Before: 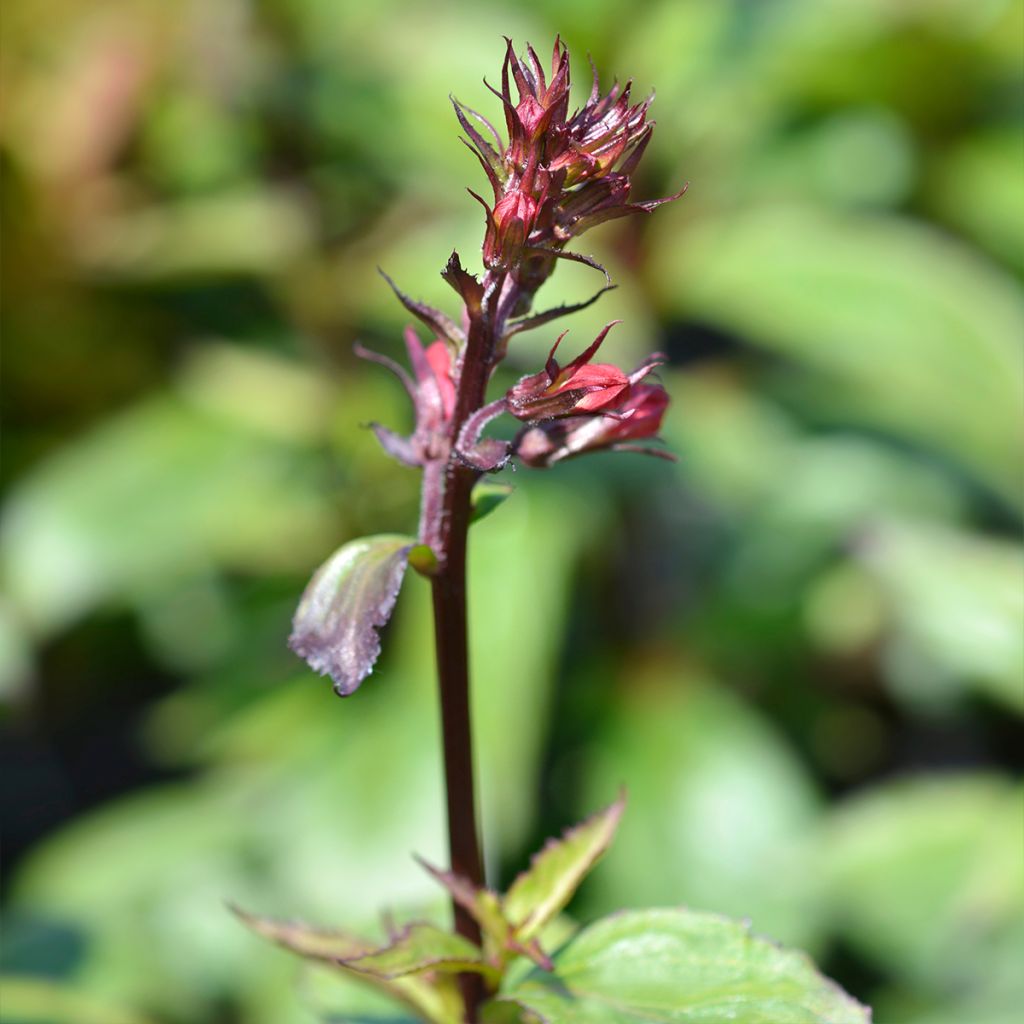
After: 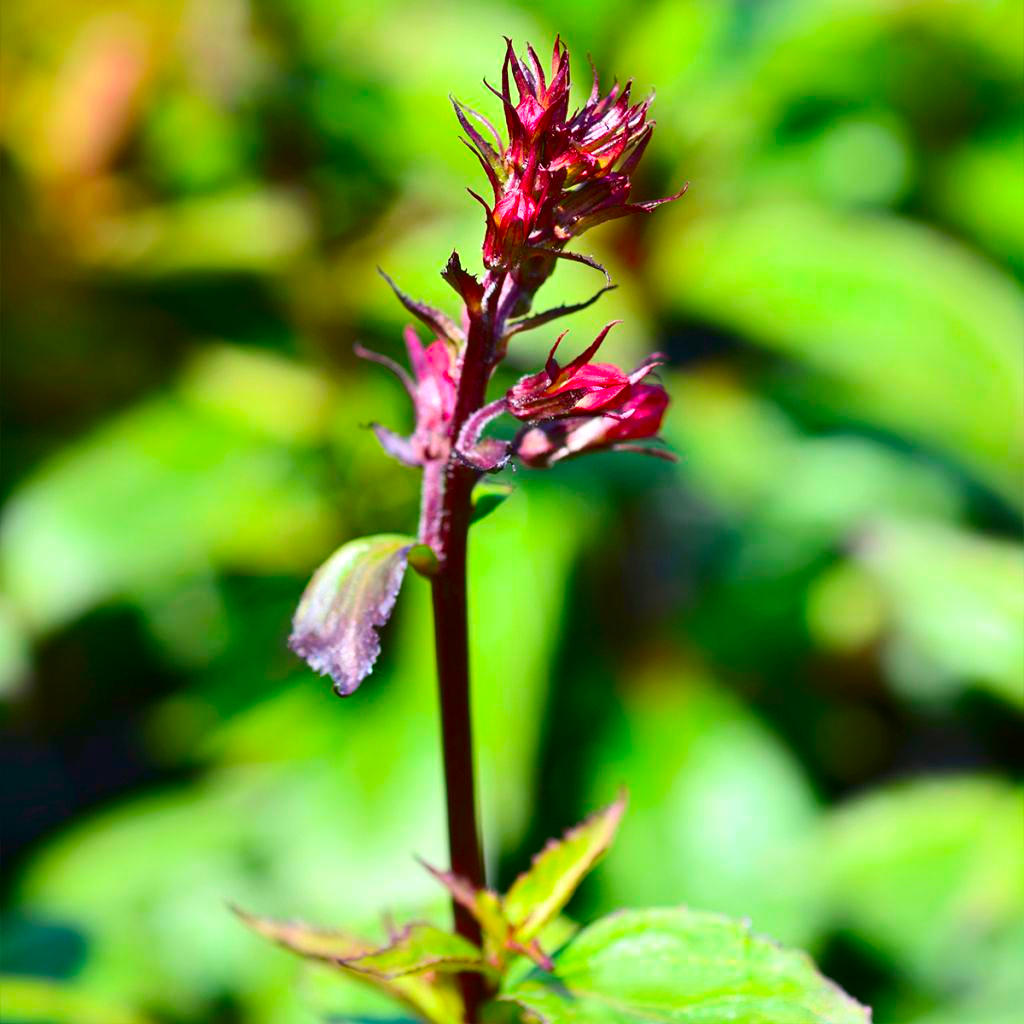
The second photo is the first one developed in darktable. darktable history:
contrast brightness saturation: contrast 0.26, brightness 0.024, saturation 0.886
